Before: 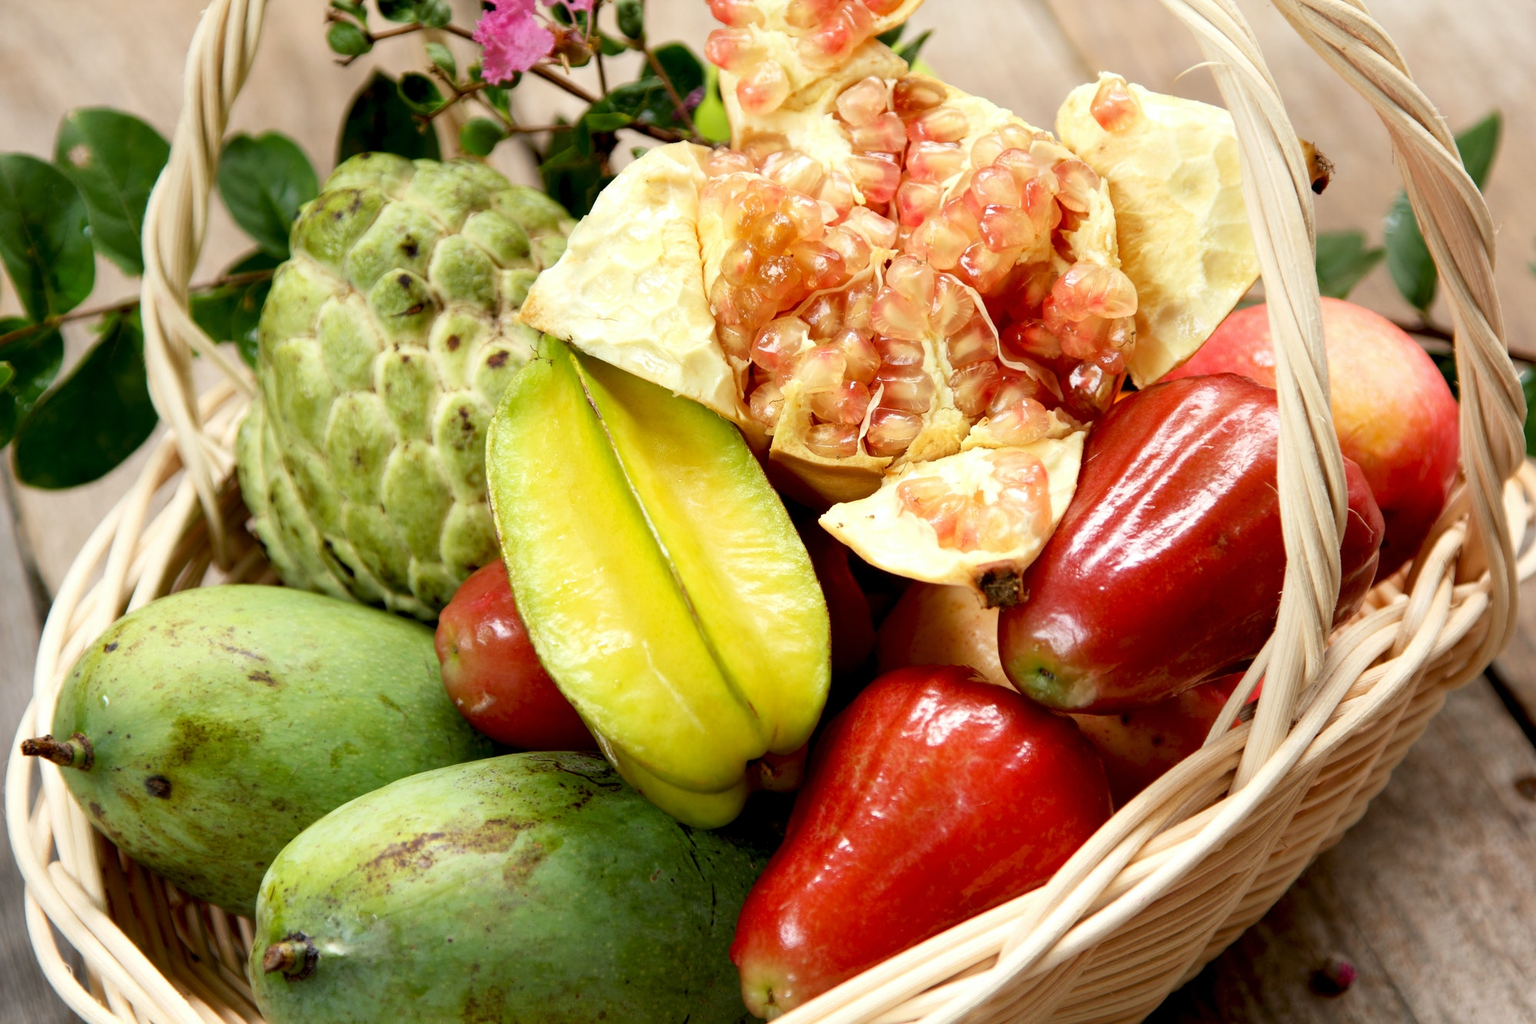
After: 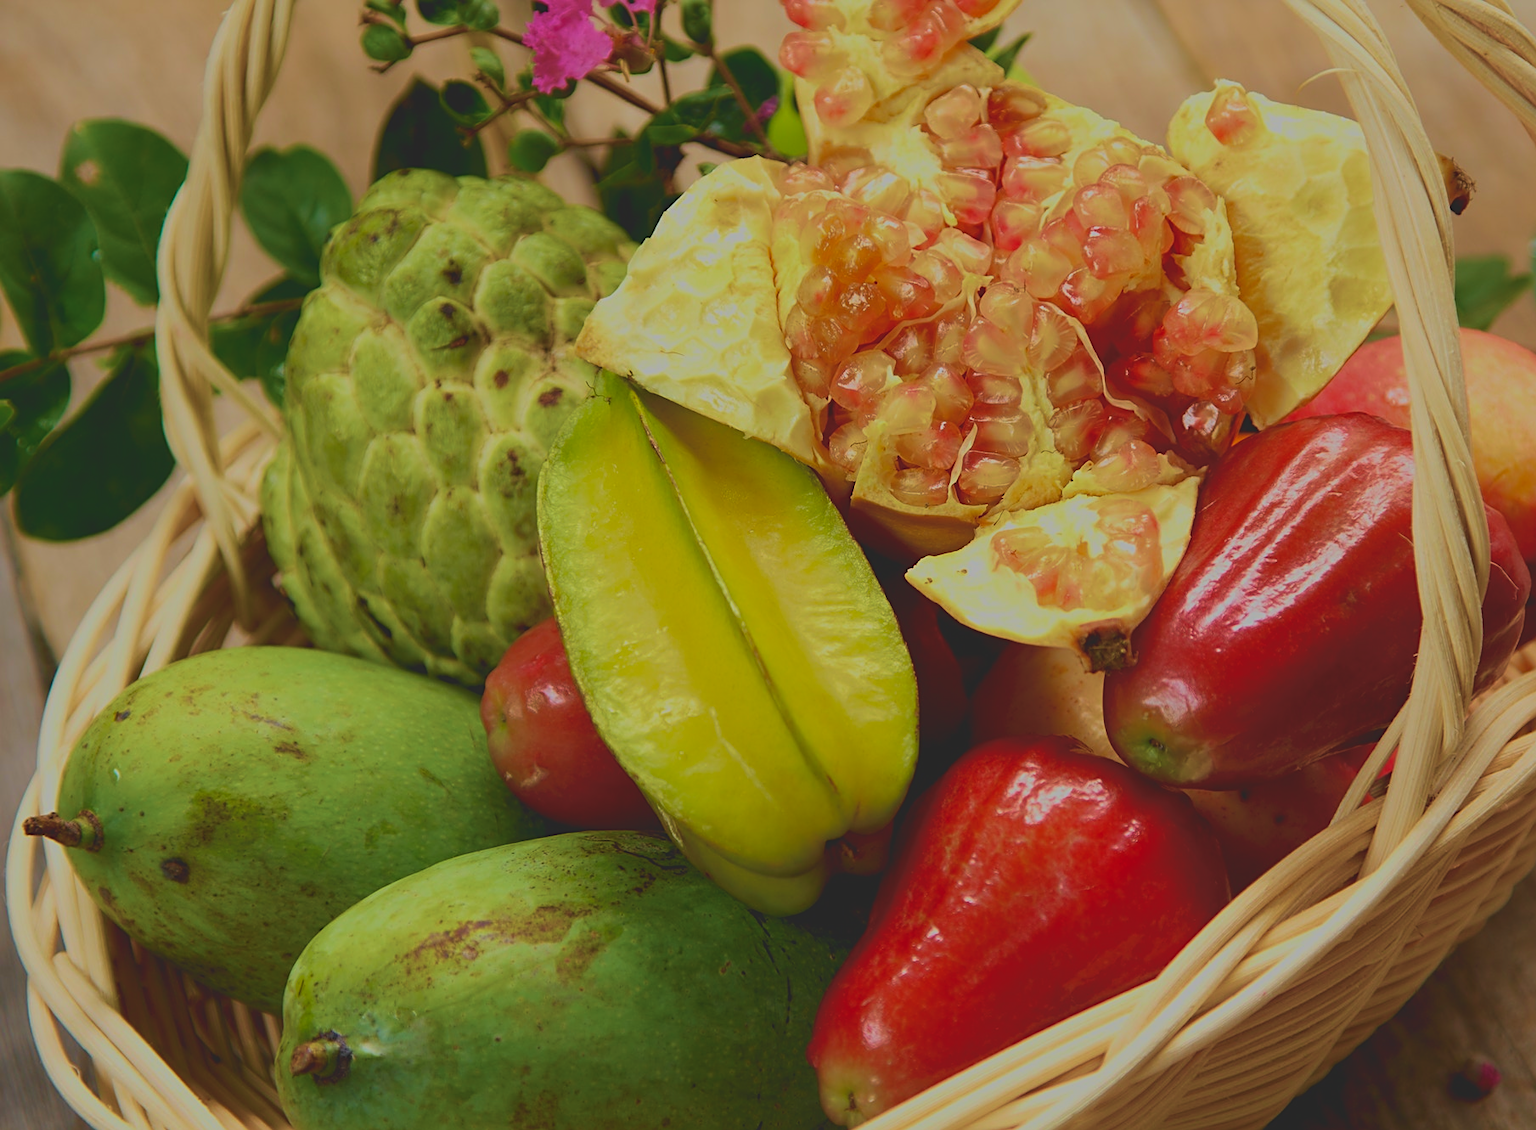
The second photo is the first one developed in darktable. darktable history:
contrast brightness saturation: contrast -0.19, saturation 0.19
exposure: black level correction -0.016, exposure -1.018 EV, compensate highlight preservation false
sharpen: on, module defaults
crop: right 9.509%, bottom 0.031%
velvia: strength 75%
